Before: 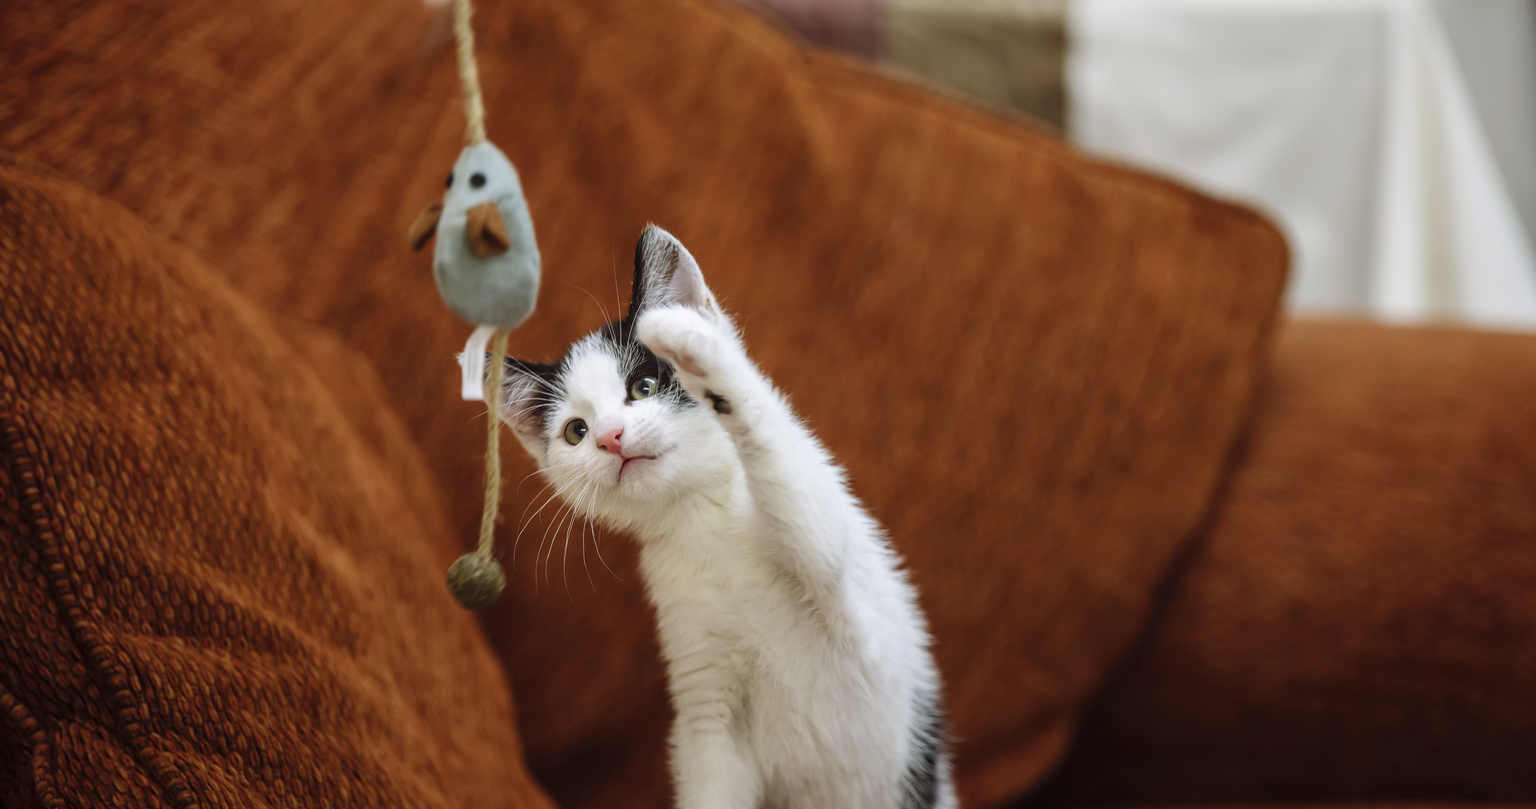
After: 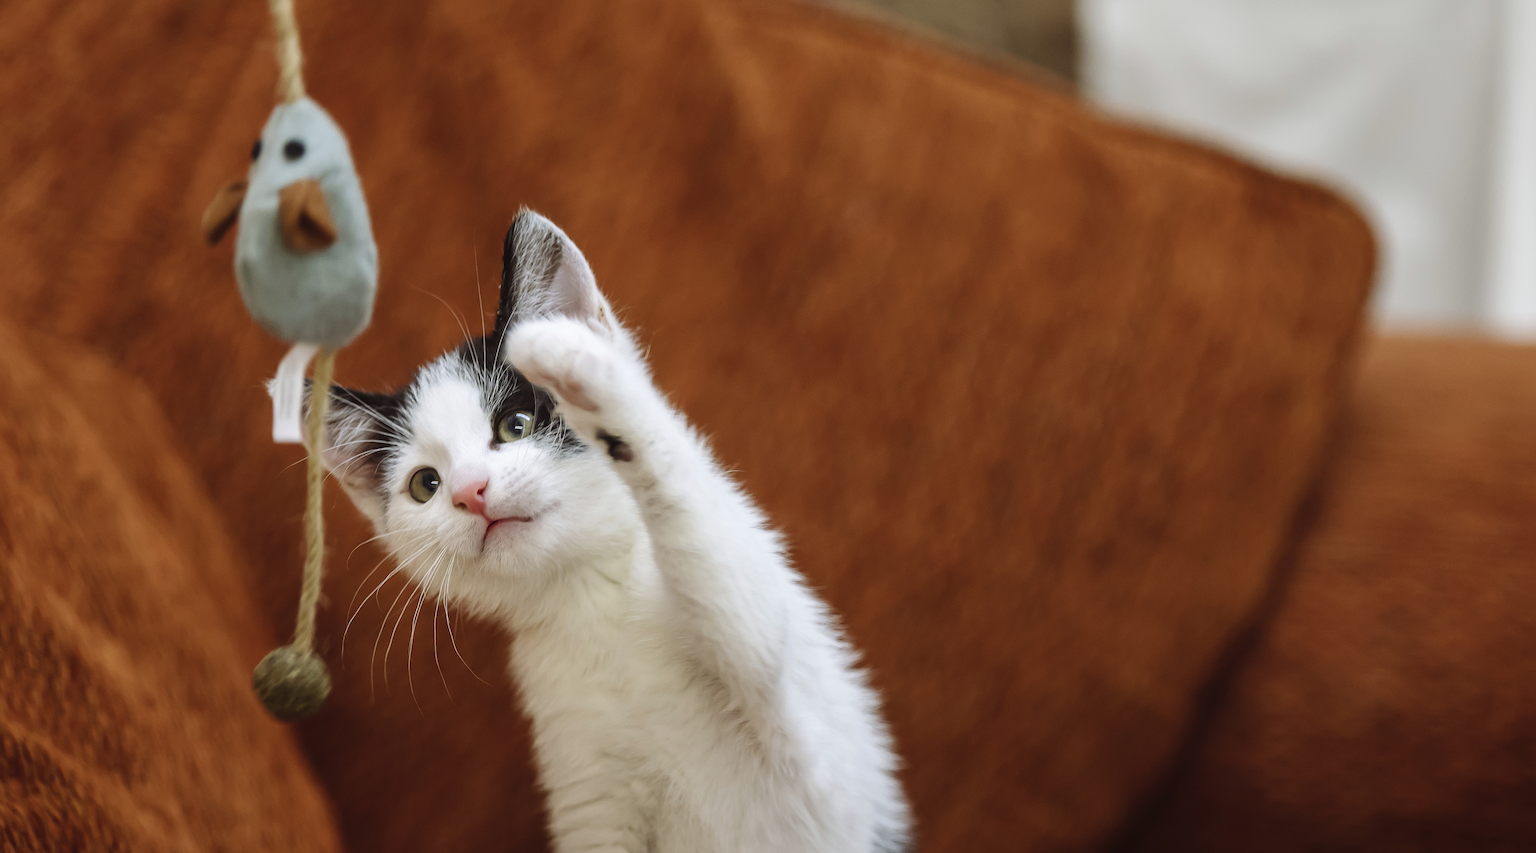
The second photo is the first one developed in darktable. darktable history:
crop: left 16.771%, top 8.467%, right 8.236%, bottom 12.429%
